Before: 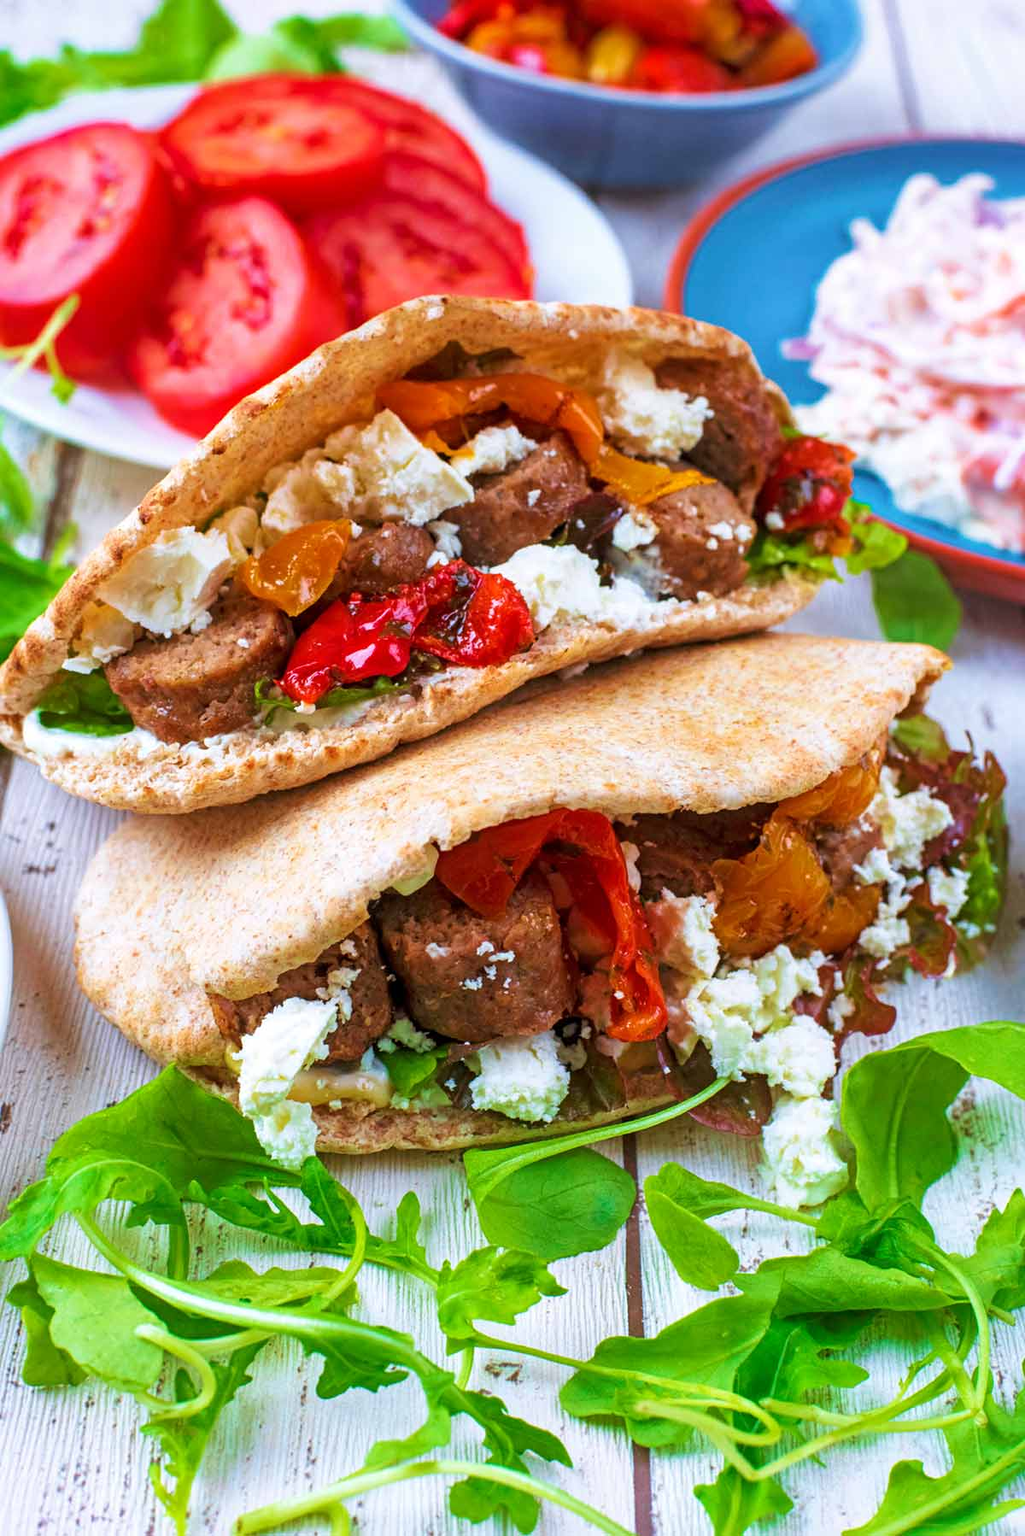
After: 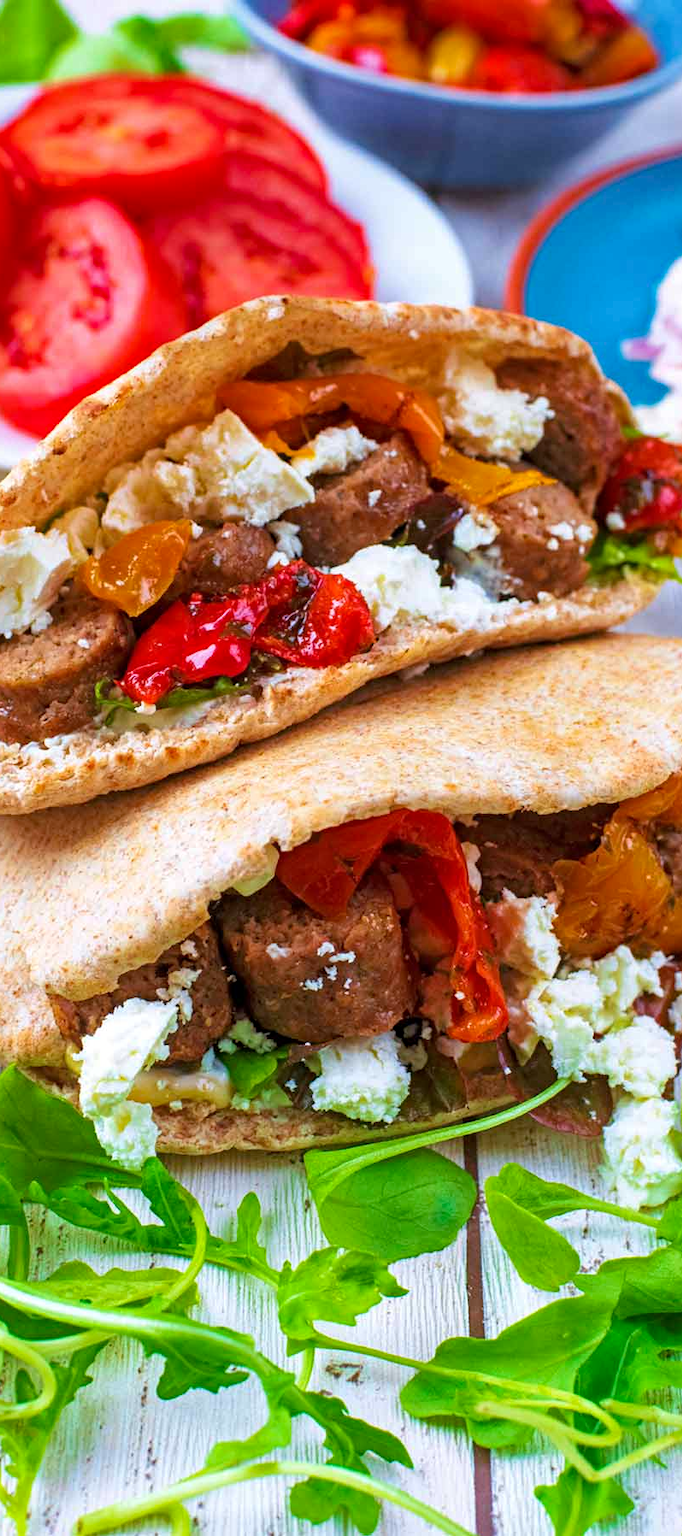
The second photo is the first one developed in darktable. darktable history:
crop and rotate: left 15.602%, right 17.794%
haze removal: compatibility mode true, adaptive false
